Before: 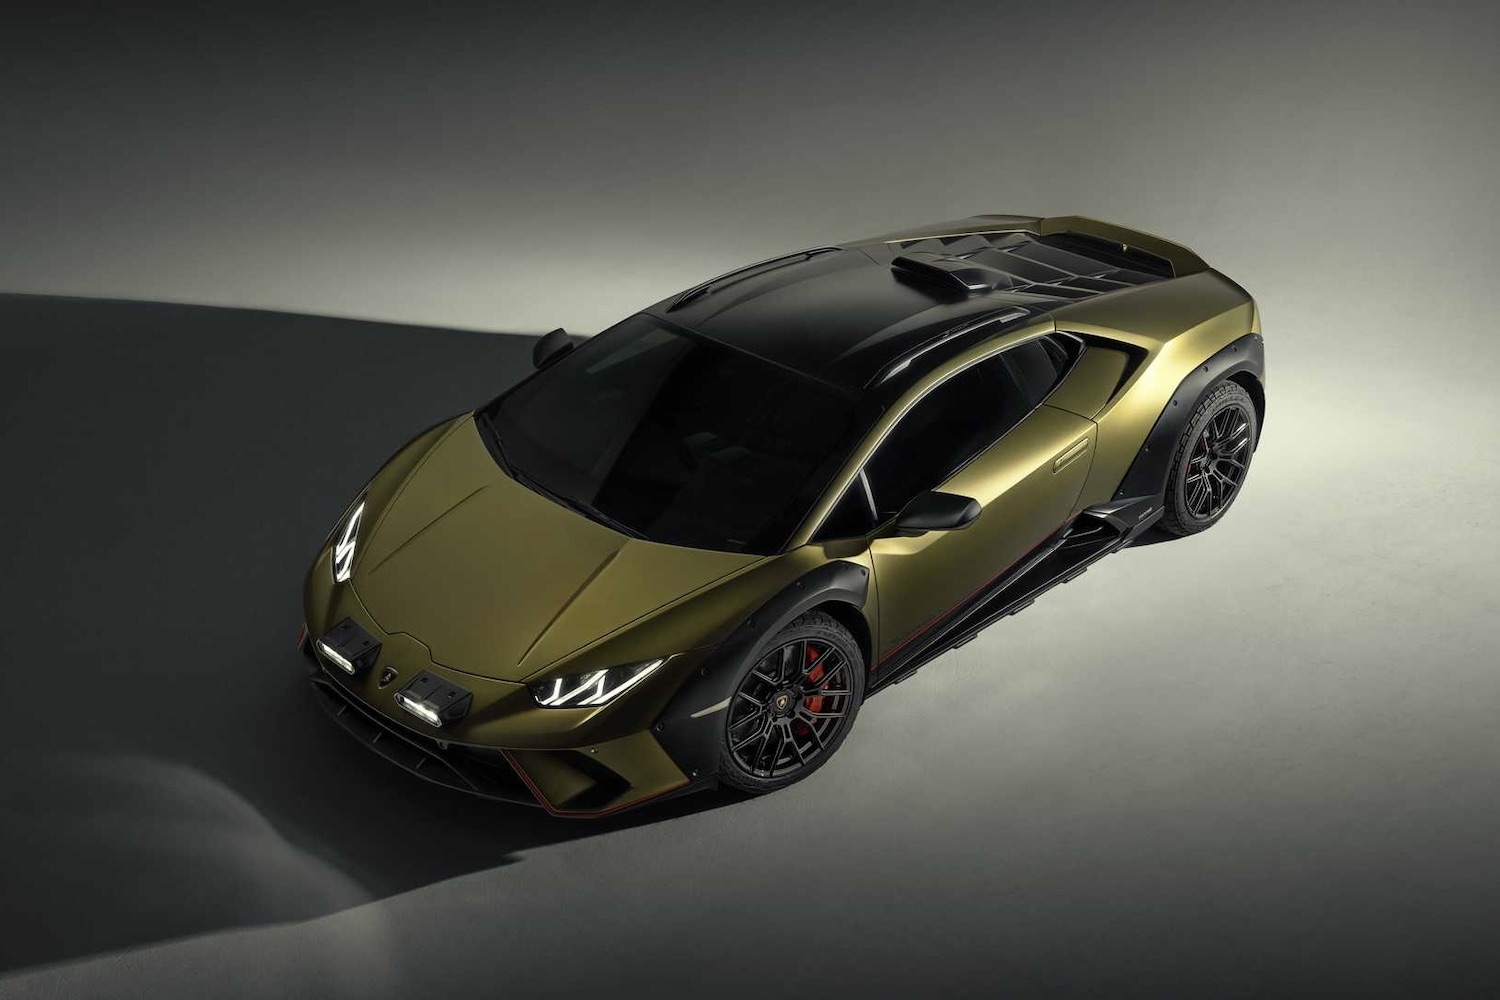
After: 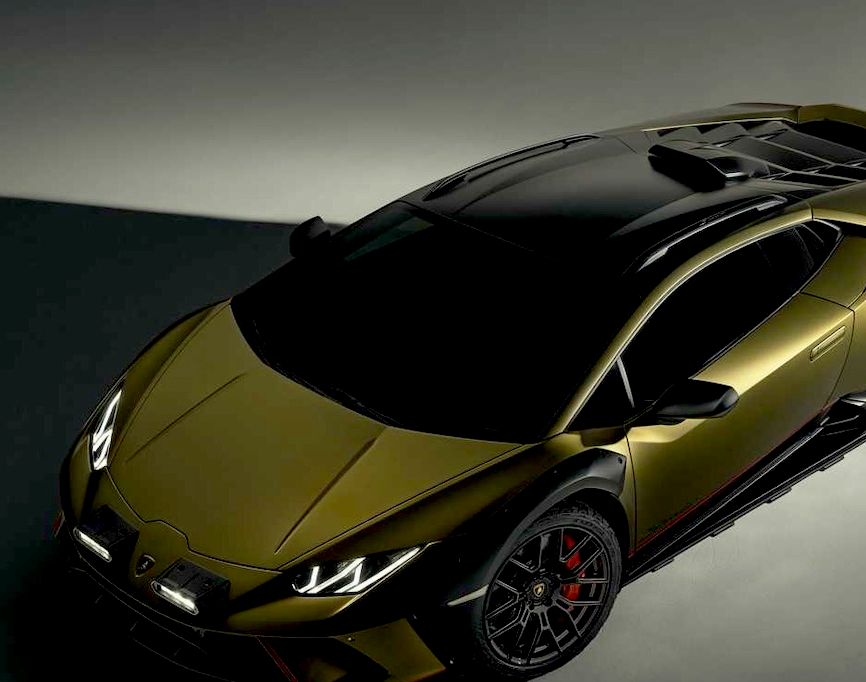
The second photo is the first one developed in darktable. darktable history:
exposure: black level correction 0.016, exposure -0.009 EV, compensate highlight preservation false
crop: left 16.202%, top 11.208%, right 26.045%, bottom 20.557%
